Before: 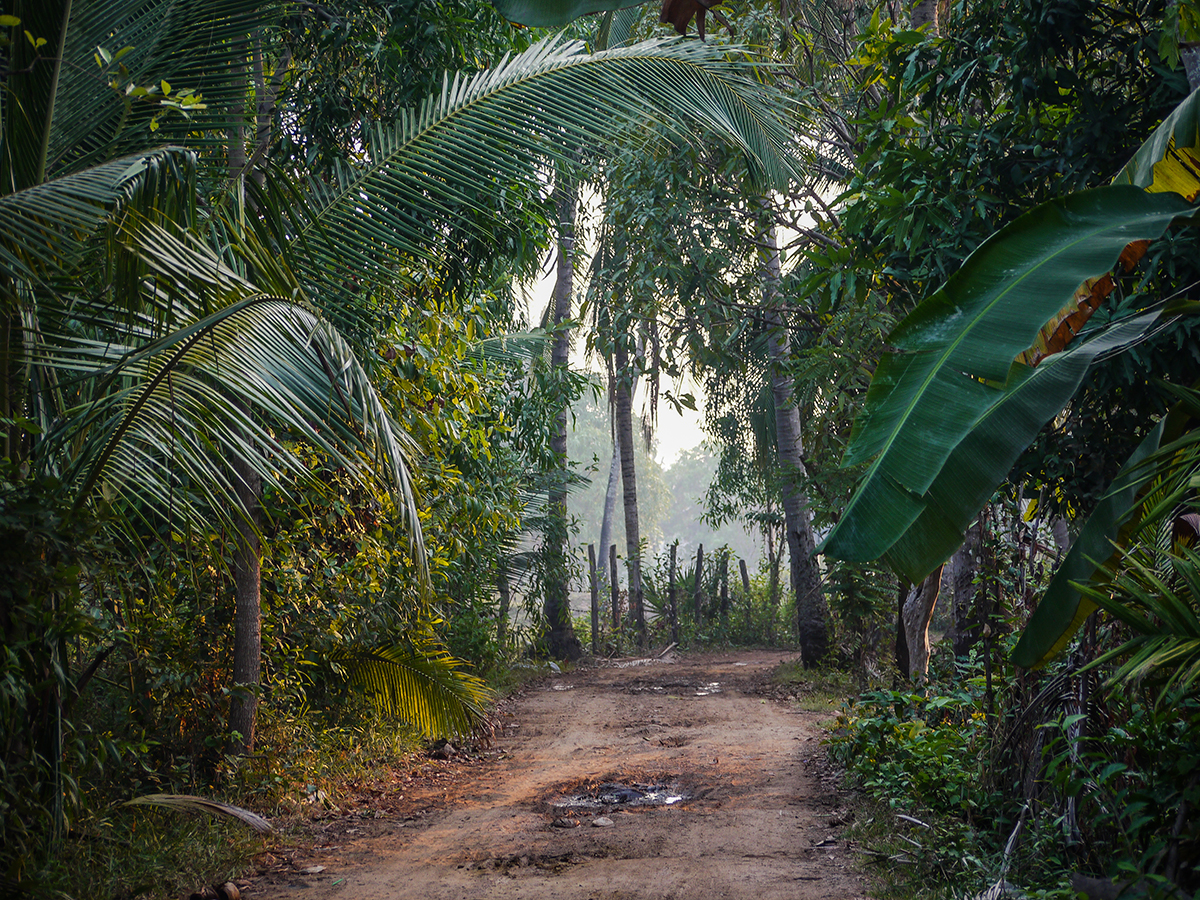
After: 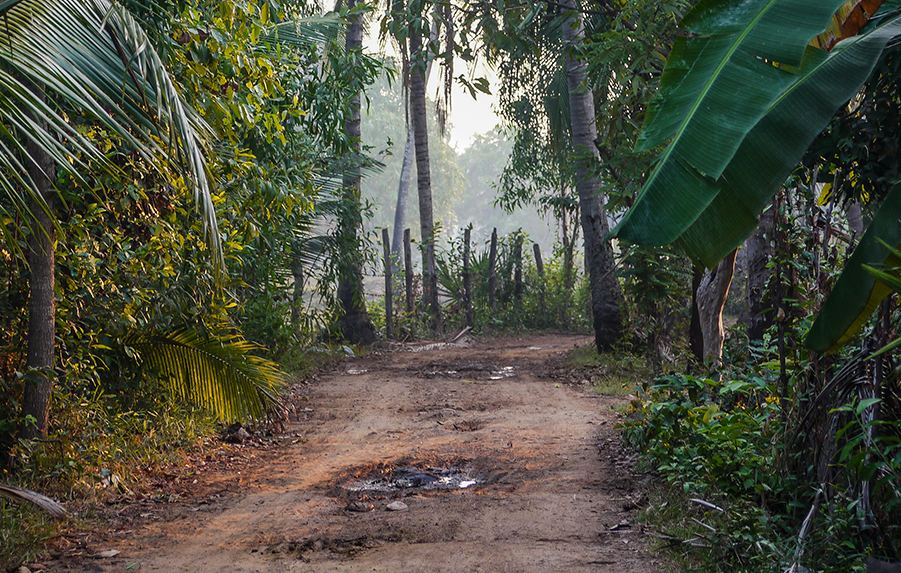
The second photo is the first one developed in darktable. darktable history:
crop and rotate: left 17.224%, top 35.214%, right 7.636%, bottom 1.048%
